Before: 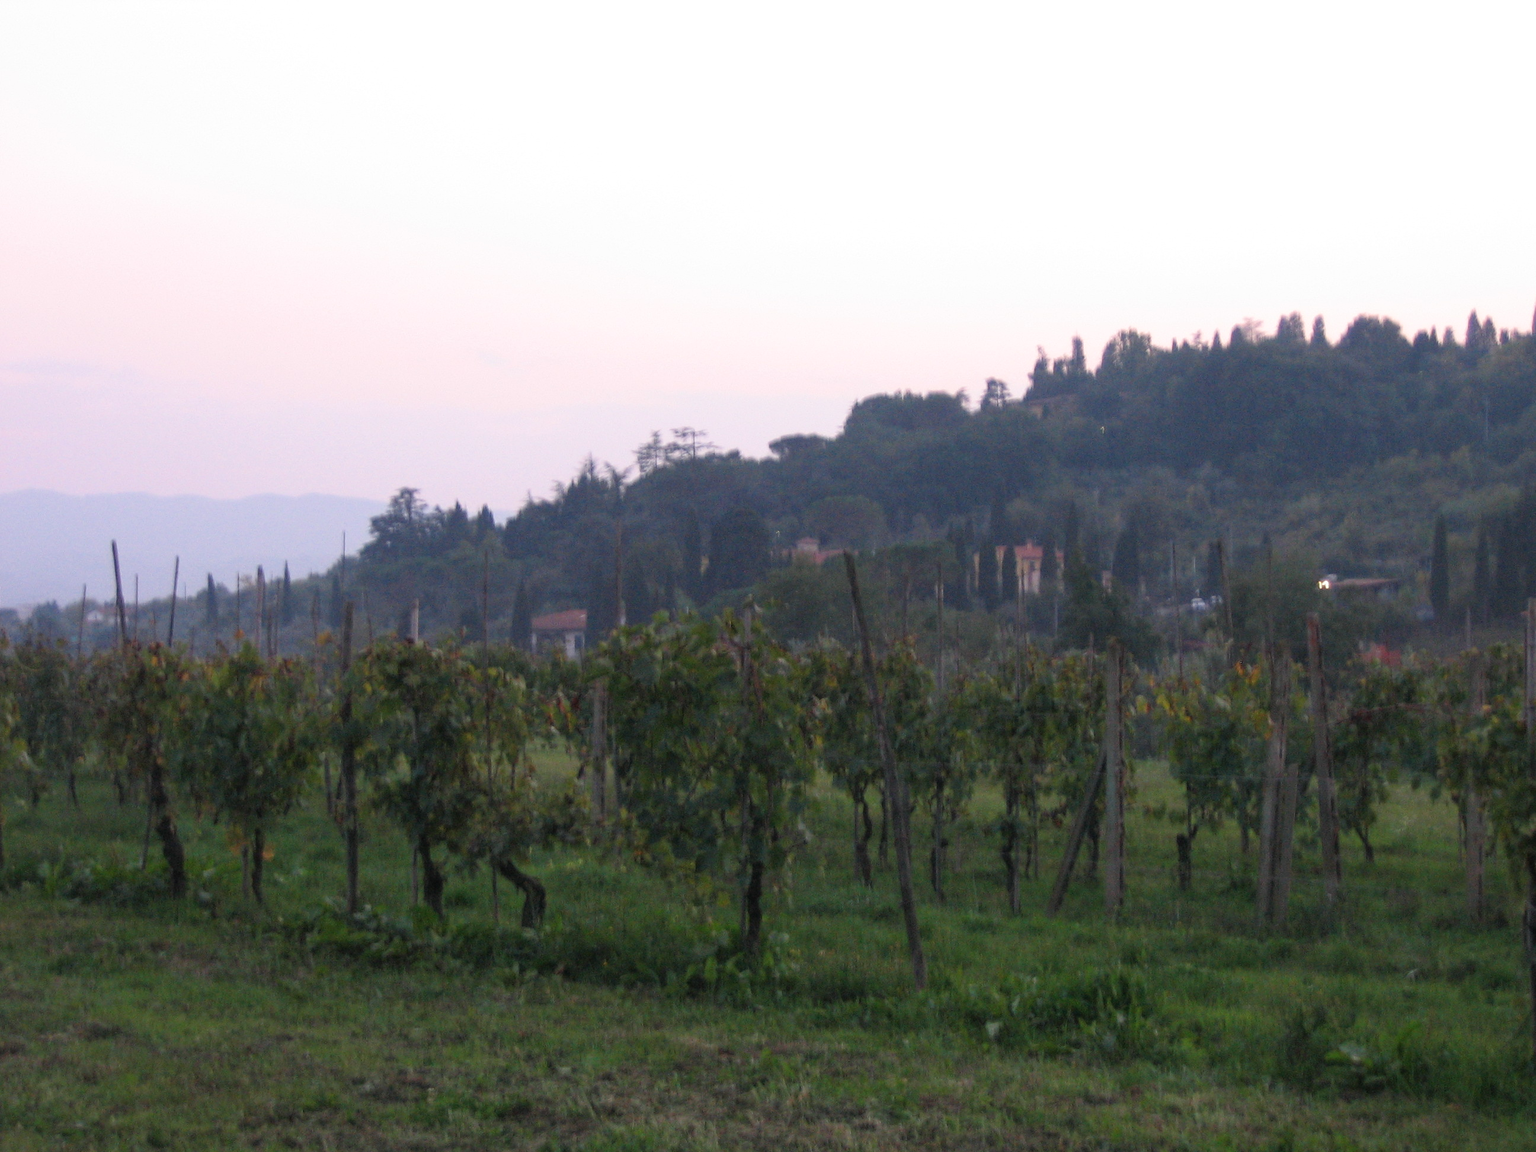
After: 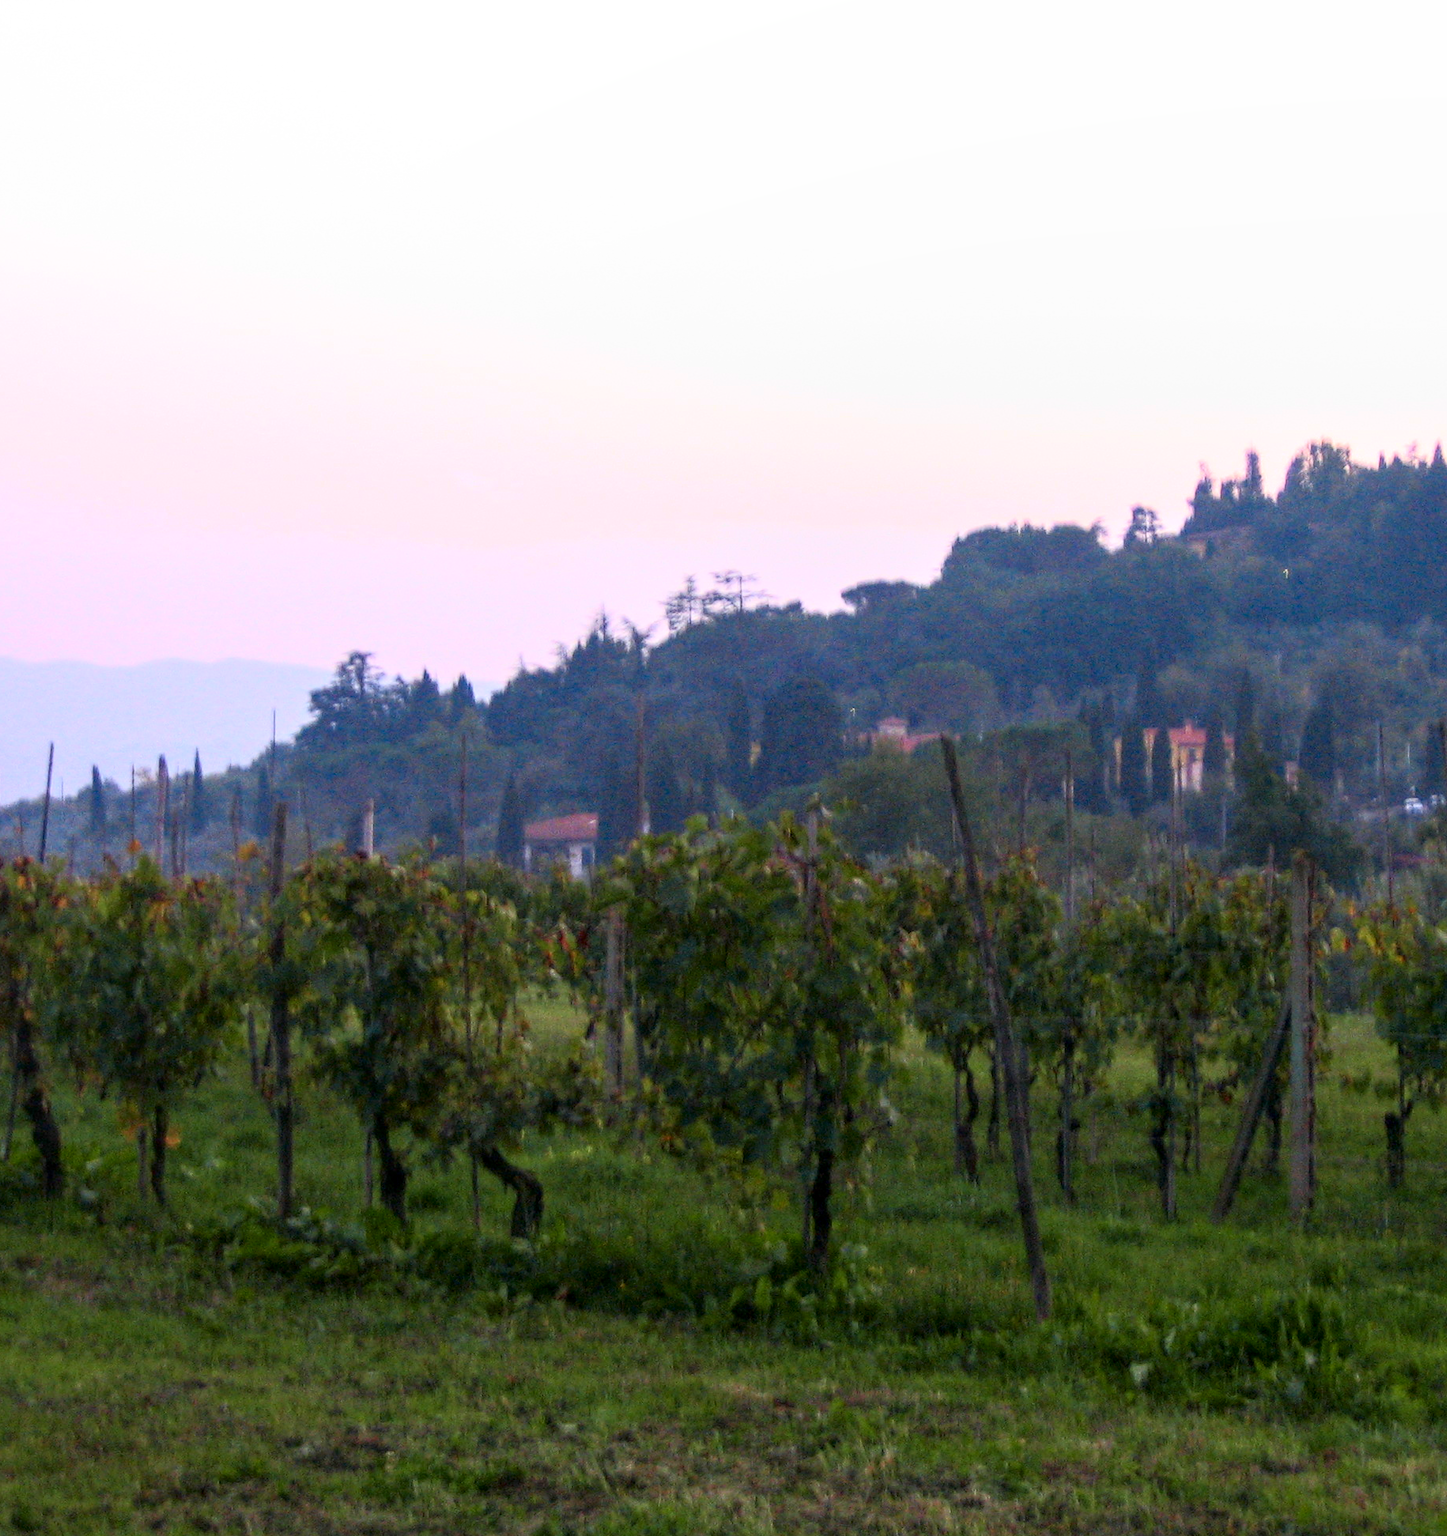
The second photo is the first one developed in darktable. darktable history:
crop and rotate: left 9.06%, right 20.291%
local contrast: on, module defaults
tone curve: curves: ch0 [(0, 0.013) (0.074, 0.044) (0.251, 0.234) (0.472, 0.511) (0.63, 0.752) (0.746, 0.866) (0.899, 0.956) (1, 1)]; ch1 [(0, 0) (0.08, 0.08) (0.347, 0.394) (0.455, 0.441) (0.5, 0.5) (0.517, 0.53) (0.563, 0.611) (0.617, 0.682) (0.756, 0.788) (0.92, 0.92) (1, 1)]; ch2 [(0, 0) (0.096, 0.056) (0.304, 0.204) (0.5, 0.5) (0.539, 0.575) (0.597, 0.644) (0.92, 0.92) (1, 1)], color space Lab, independent channels
